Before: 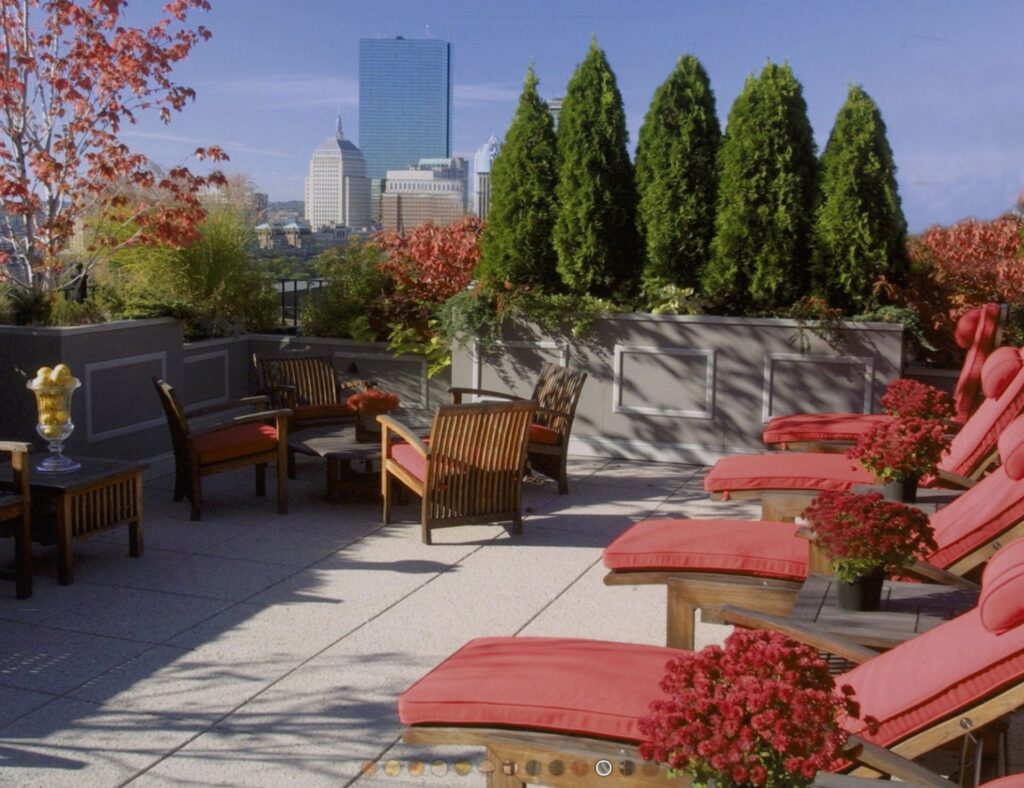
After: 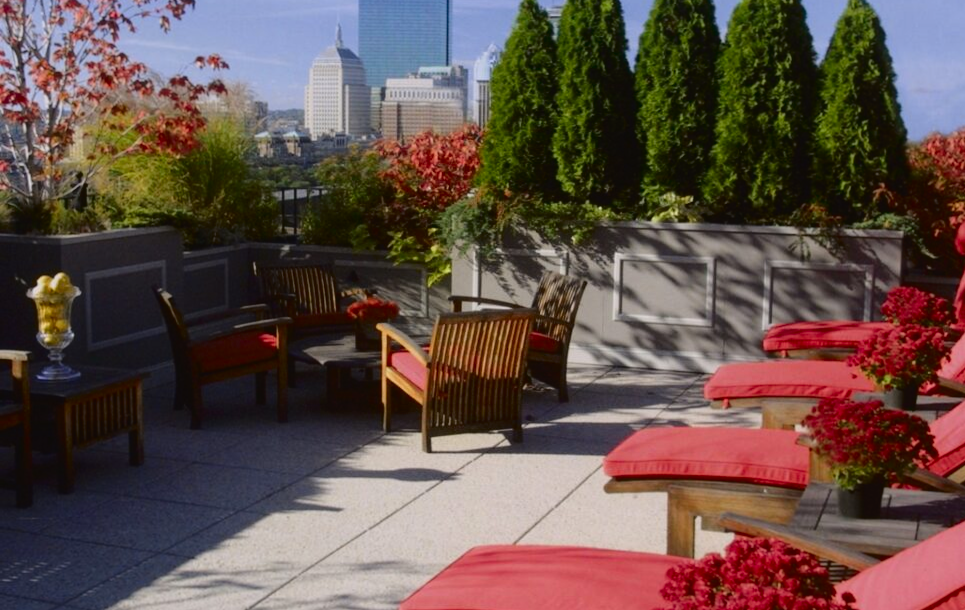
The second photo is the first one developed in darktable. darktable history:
crop and rotate: angle 0.08°, top 11.688%, right 5.589%, bottom 10.751%
tone curve: curves: ch0 [(0, 0.023) (0.132, 0.075) (0.241, 0.178) (0.487, 0.491) (0.782, 0.8) (1, 0.989)]; ch1 [(0, 0) (0.396, 0.369) (0.467, 0.454) (0.498, 0.5) (0.518, 0.517) (0.57, 0.586) (0.619, 0.663) (0.692, 0.744) (1, 1)]; ch2 [(0, 0) (0.427, 0.416) (0.483, 0.481) (0.503, 0.503) (0.526, 0.527) (0.563, 0.573) (0.632, 0.667) (0.705, 0.737) (0.985, 0.966)], color space Lab, independent channels, preserve colors none
